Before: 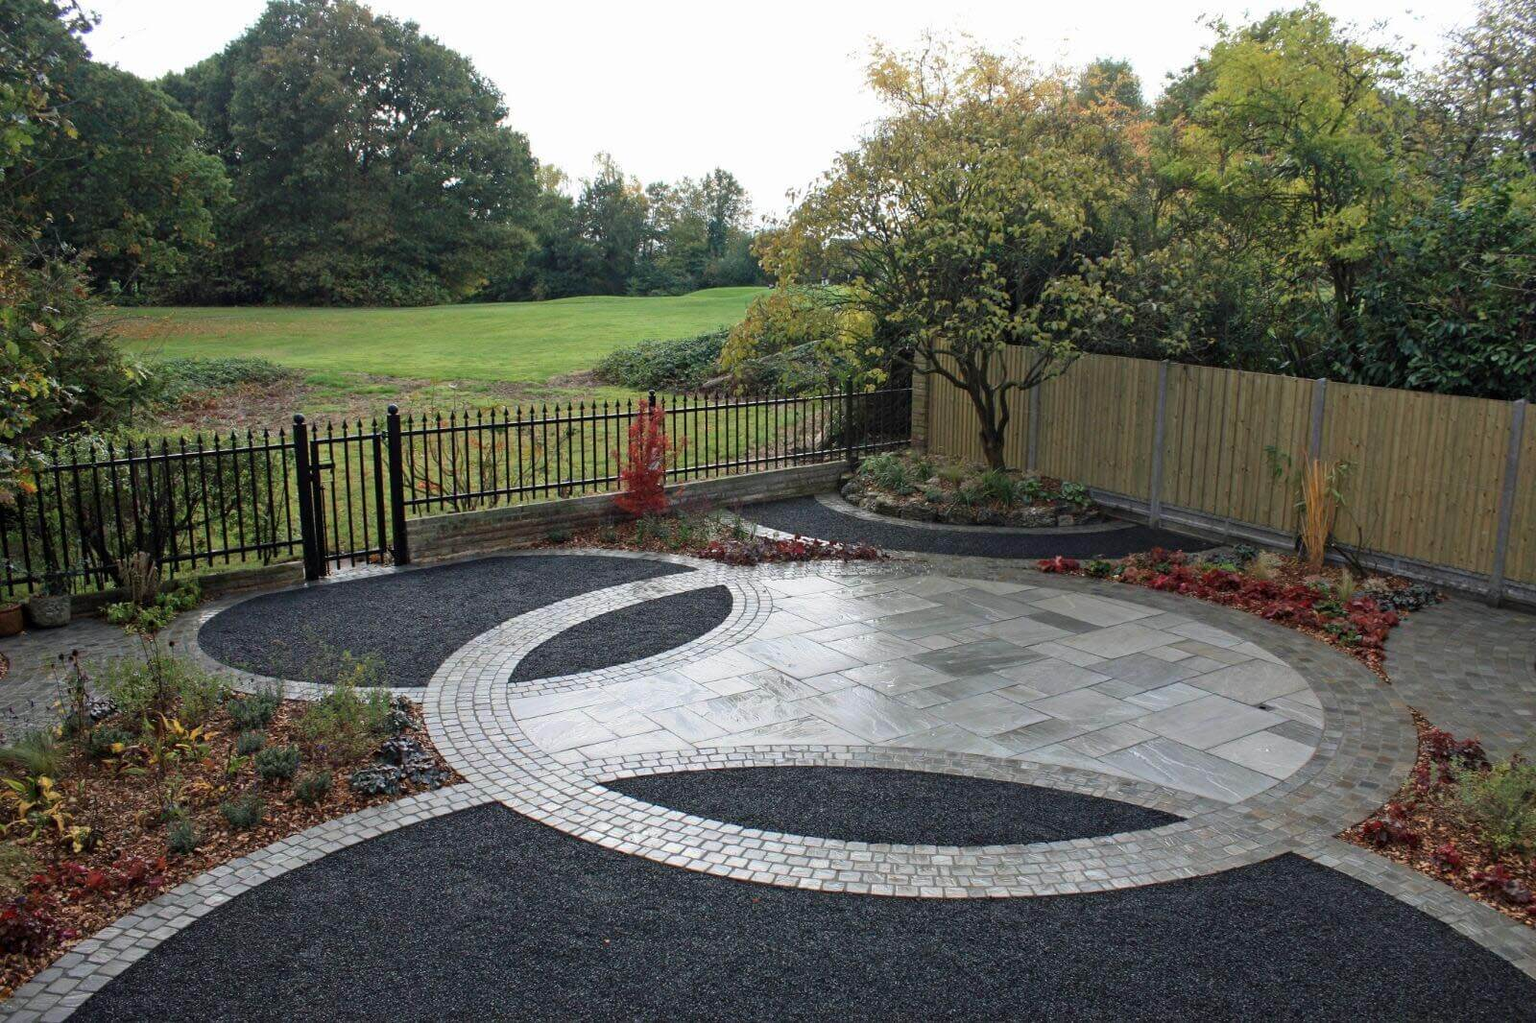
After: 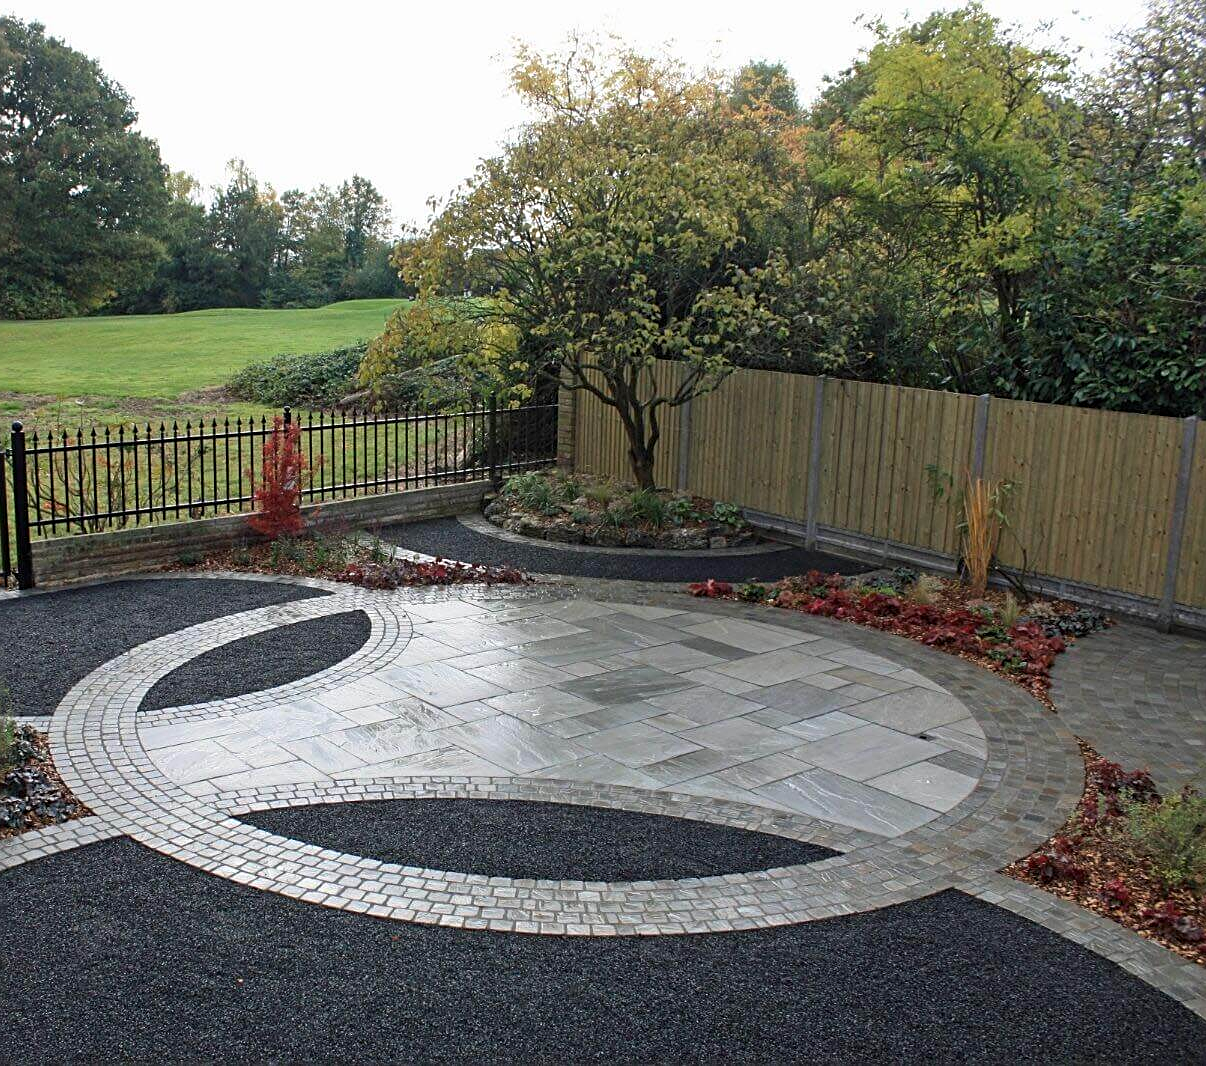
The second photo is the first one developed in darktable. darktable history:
crop and rotate: left 24.6%
sharpen: on, module defaults
